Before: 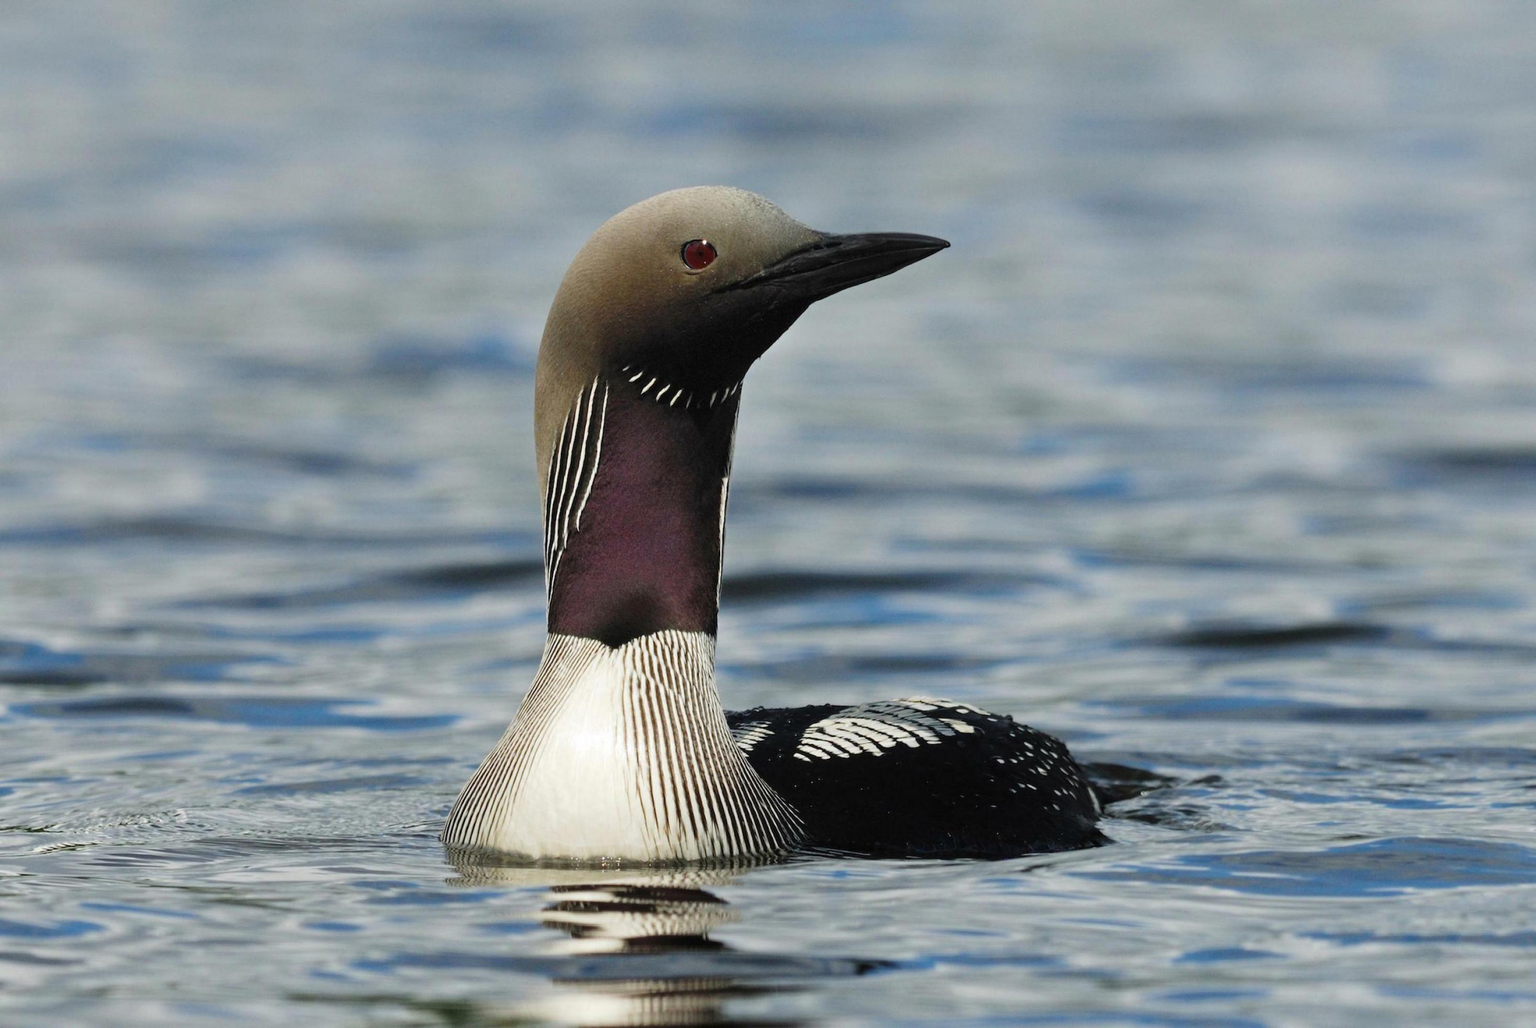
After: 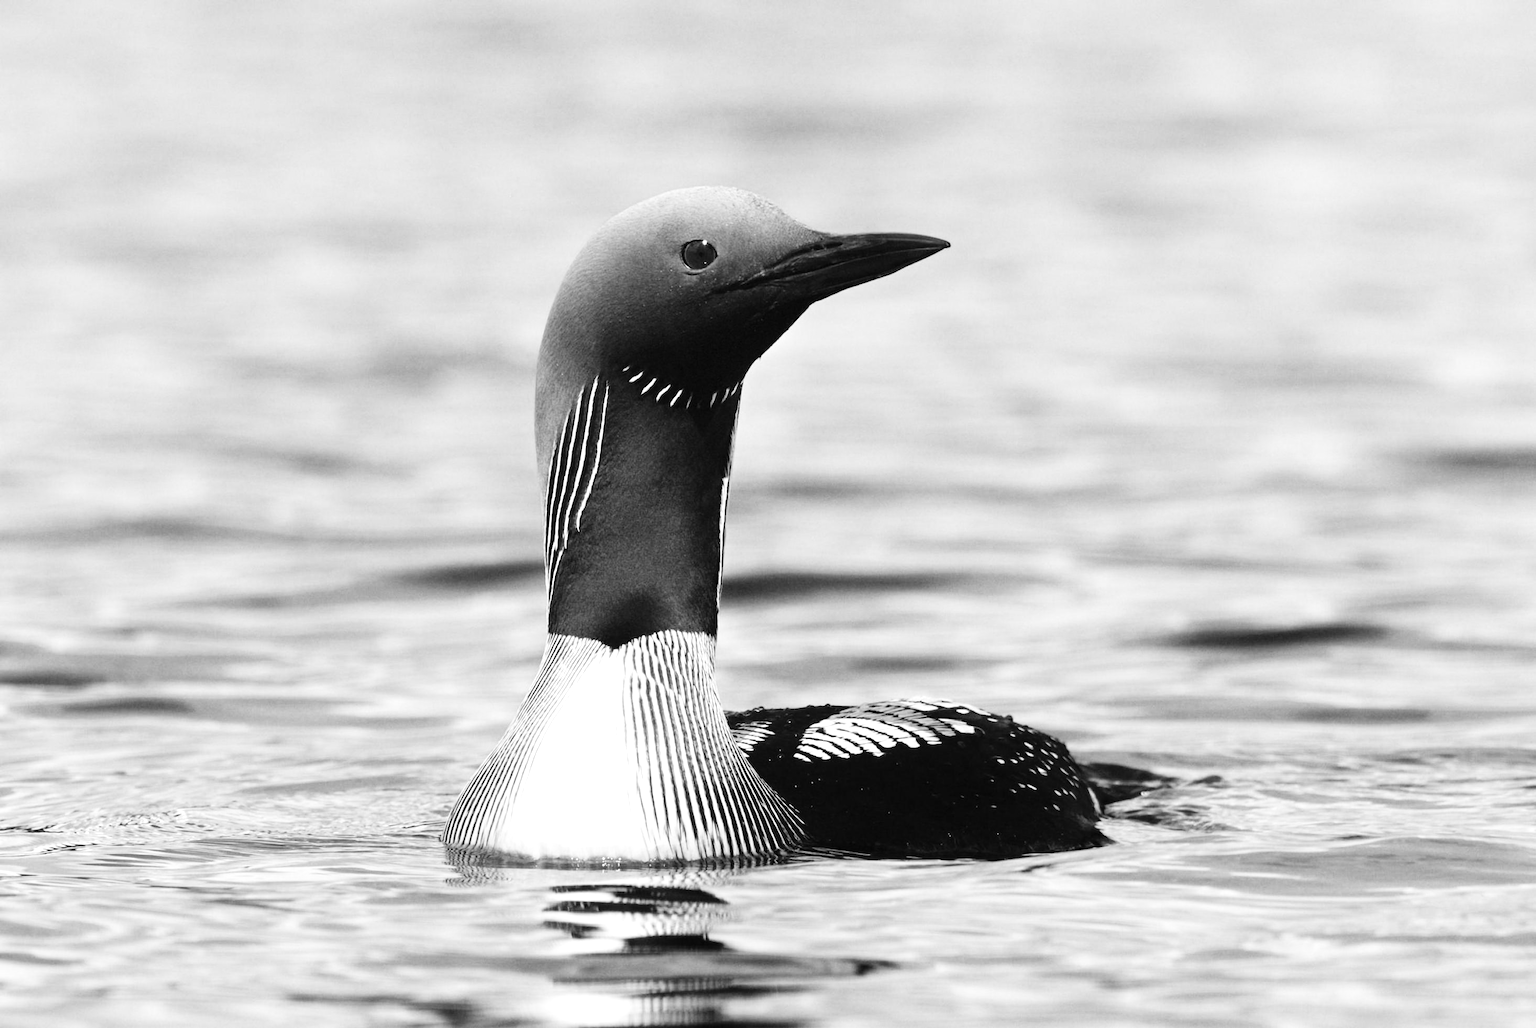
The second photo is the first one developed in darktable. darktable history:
tone equalizer: -8 EV -0.764 EV, -7 EV -0.706 EV, -6 EV -0.578 EV, -5 EV -0.391 EV, -3 EV 0.386 EV, -2 EV 0.6 EV, -1 EV 0.696 EV, +0 EV 0.72 EV
exposure: compensate highlight preservation false
color calibration: output gray [0.246, 0.254, 0.501, 0], x 0.372, y 0.386, temperature 4284.45 K
contrast brightness saturation: contrast 0.202, brightness 0.169, saturation 0.222
